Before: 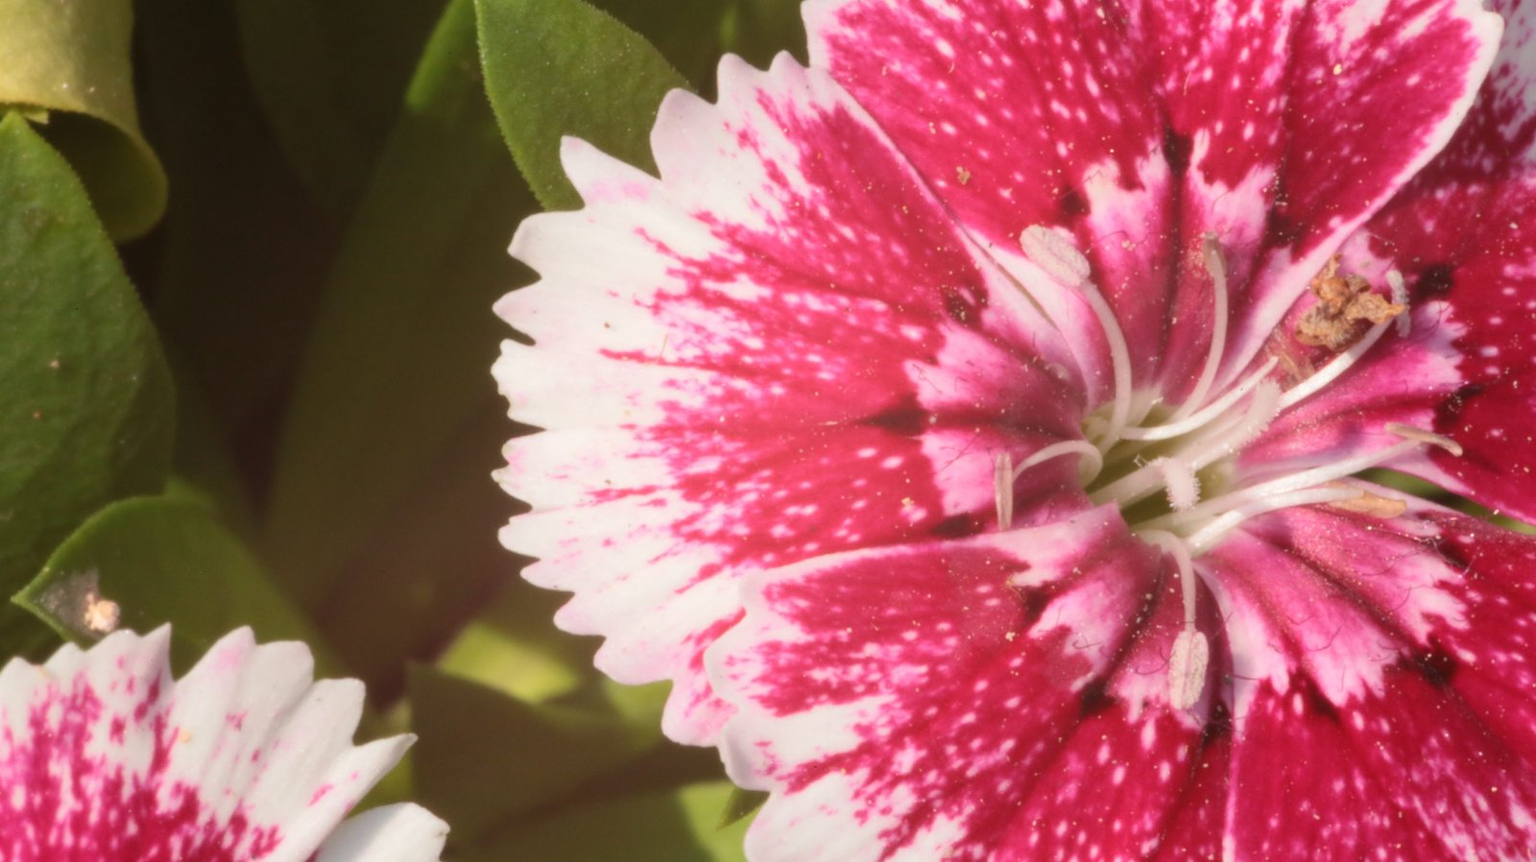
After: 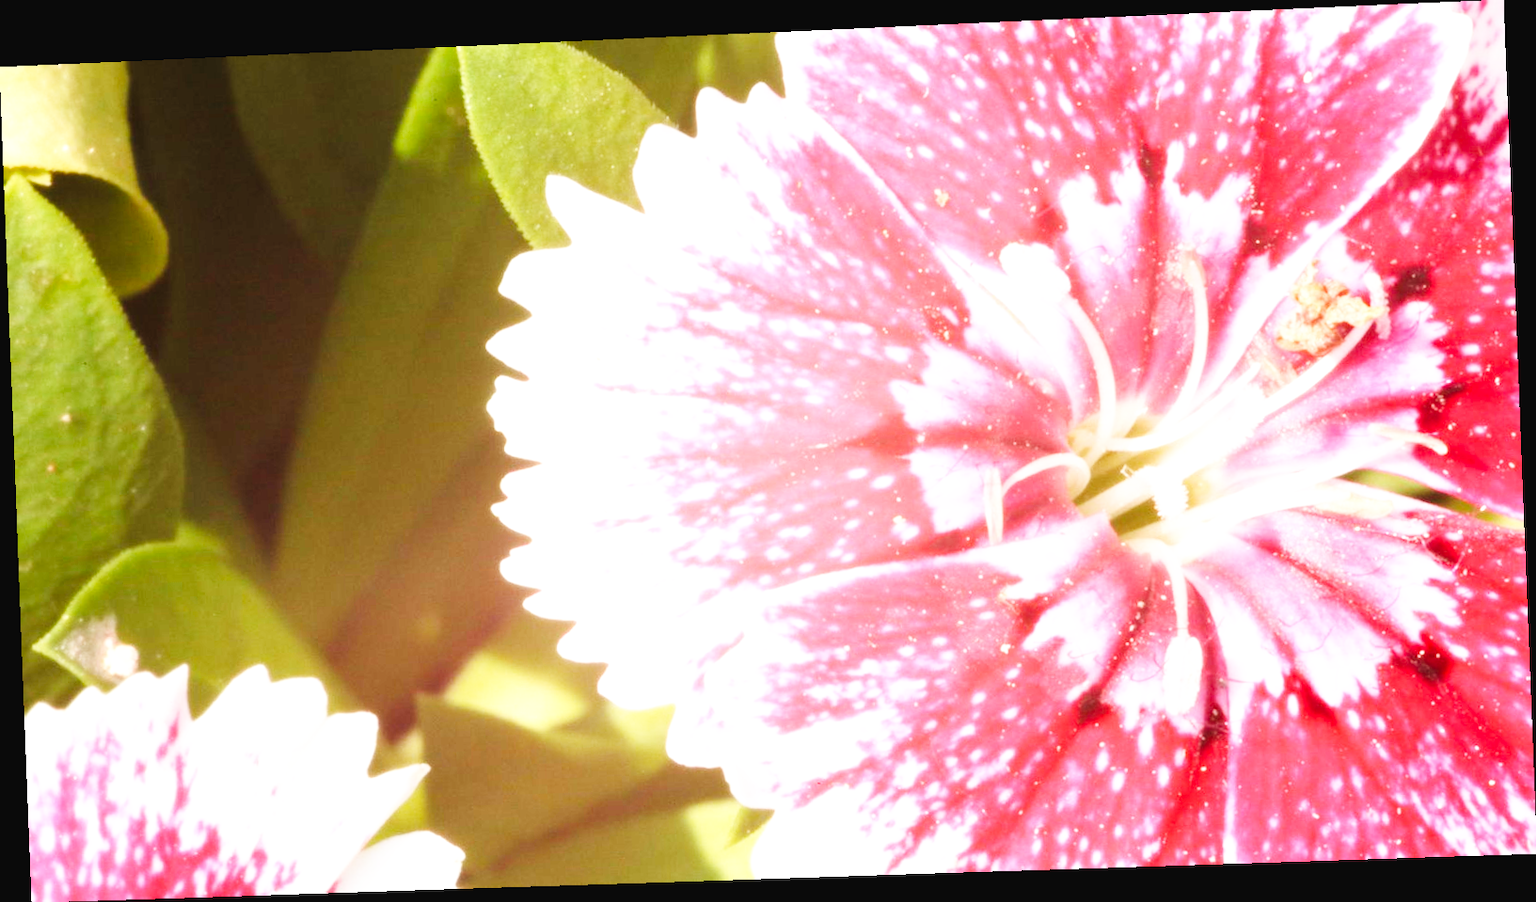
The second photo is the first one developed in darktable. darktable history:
base curve: curves: ch0 [(0, 0.003) (0.001, 0.002) (0.006, 0.004) (0.02, 0.022) (0.048, 0.086) (0.094, 0.234) (0.162, 0.431) (0.258, 0.629) (0.385, 0.8) (0.548, 0.918) (0.751, 0.988) (1, 1)], preserve colors none
rotate and perspective: rotation -2.22°, lens shift (horizontal) -0.022, automatic cropping off
exposure: exposure 0.999 EV, compensate highlight preservation false
